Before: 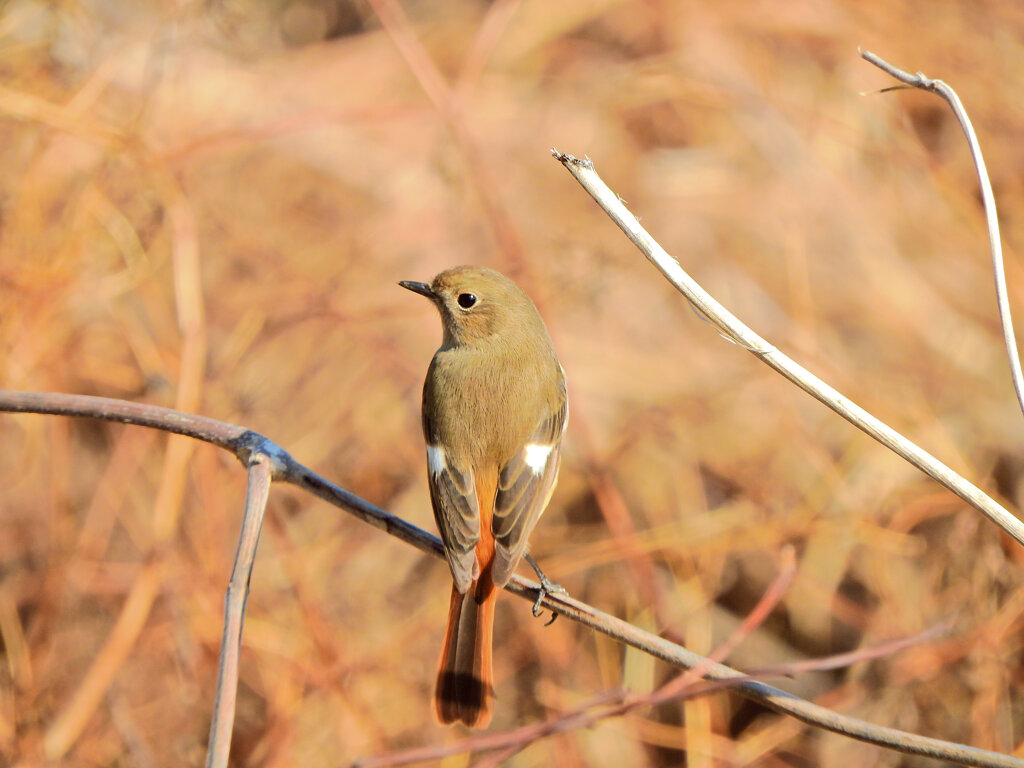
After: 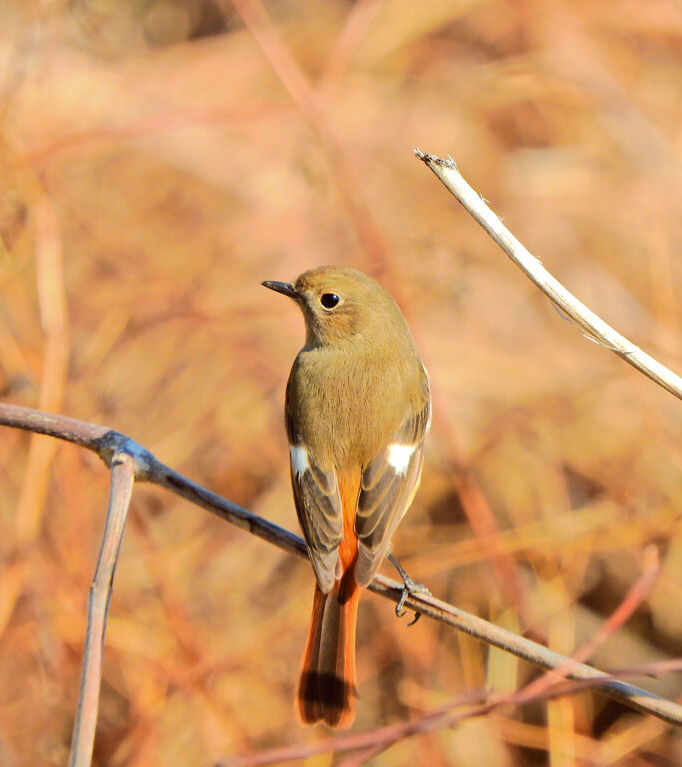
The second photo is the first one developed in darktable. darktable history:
crop and rotate: left 13.426%, right 19.881%
color correction: highlights b* 0.058, saturation 1.13
